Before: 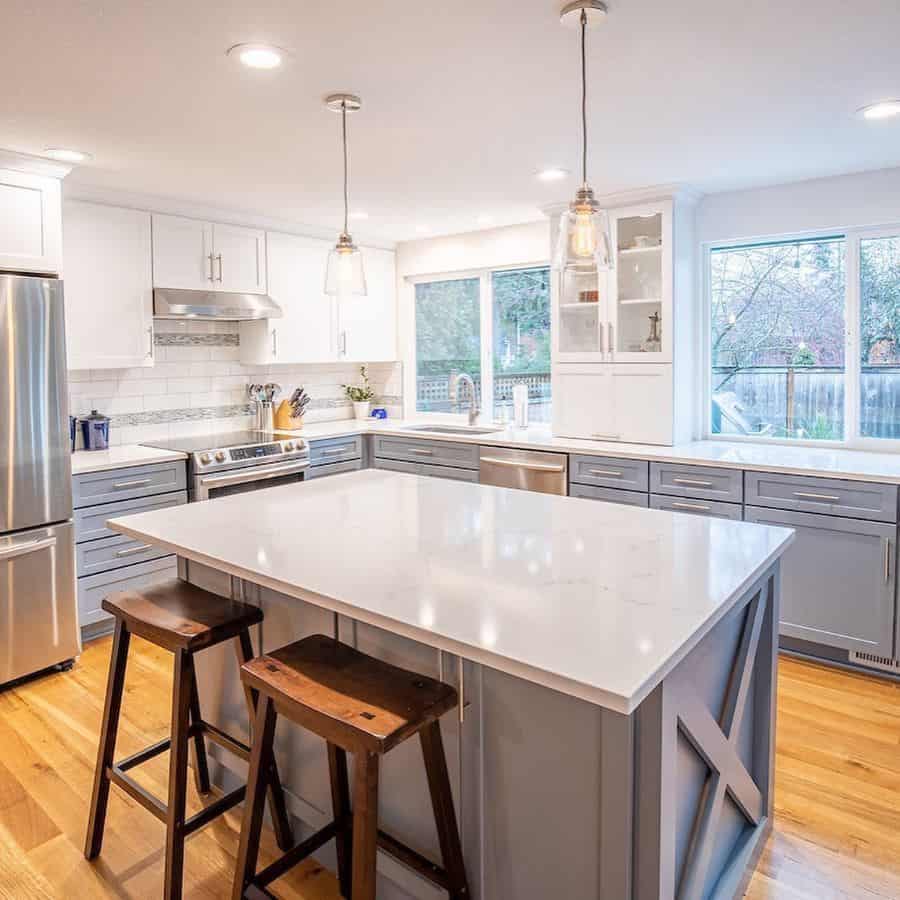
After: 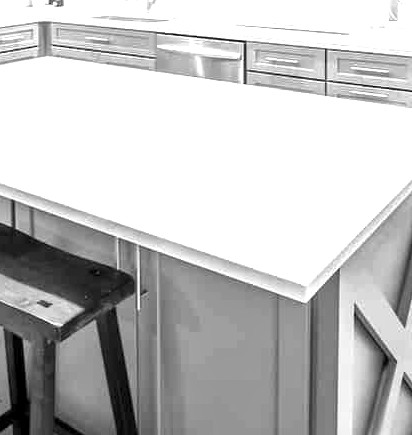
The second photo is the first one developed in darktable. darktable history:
exposure: exposure 1 EV, compensate highlight preservation false
local contrast: mode bilateral grid, contrast 20, coarseness 20, detail 150%, midtone range 0.2
crop: left 35.976%, top 45.819%, right 18.162%, bottom 5.807%
monochrome: on, module defaults
